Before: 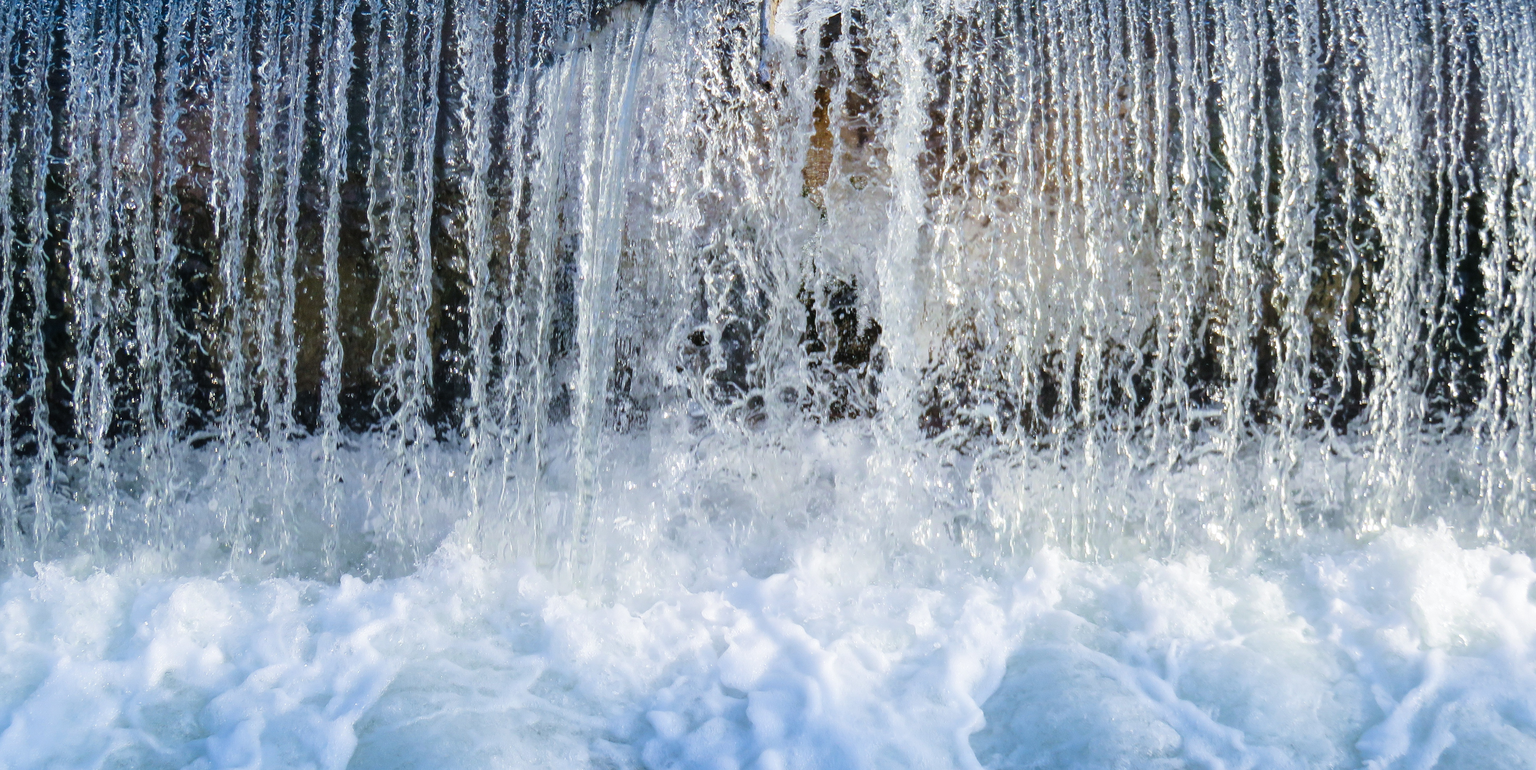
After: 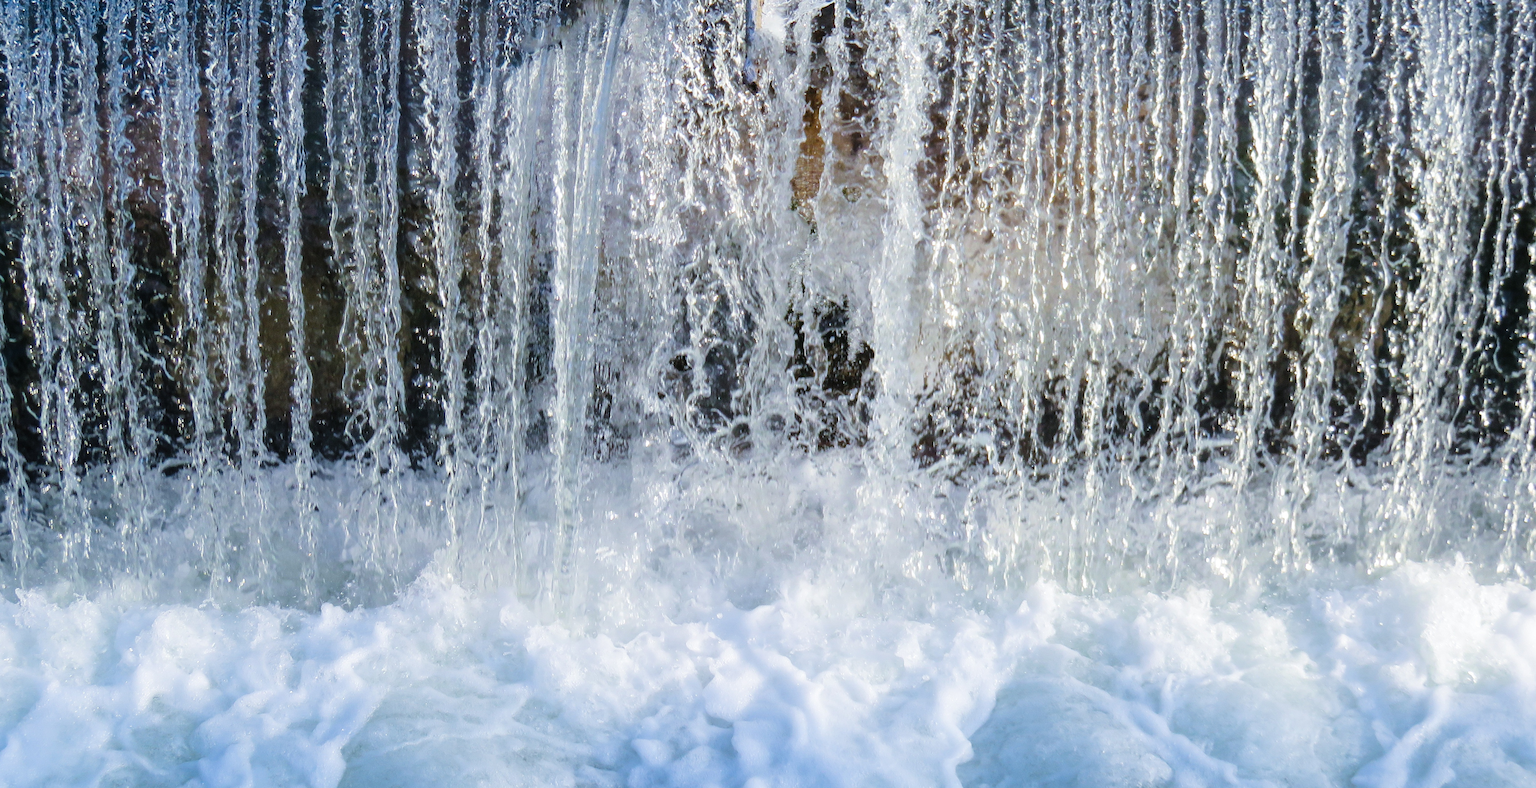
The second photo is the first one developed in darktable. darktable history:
exposure: compensate highlight preservation false
rotate and perspective: rotation 0.074°, lens shift (vertical) 0.096, lens shift (horizontal) -0.041, crop left 0.043, crop right 0.952, crop top 0.024, crop bottom 0.979
